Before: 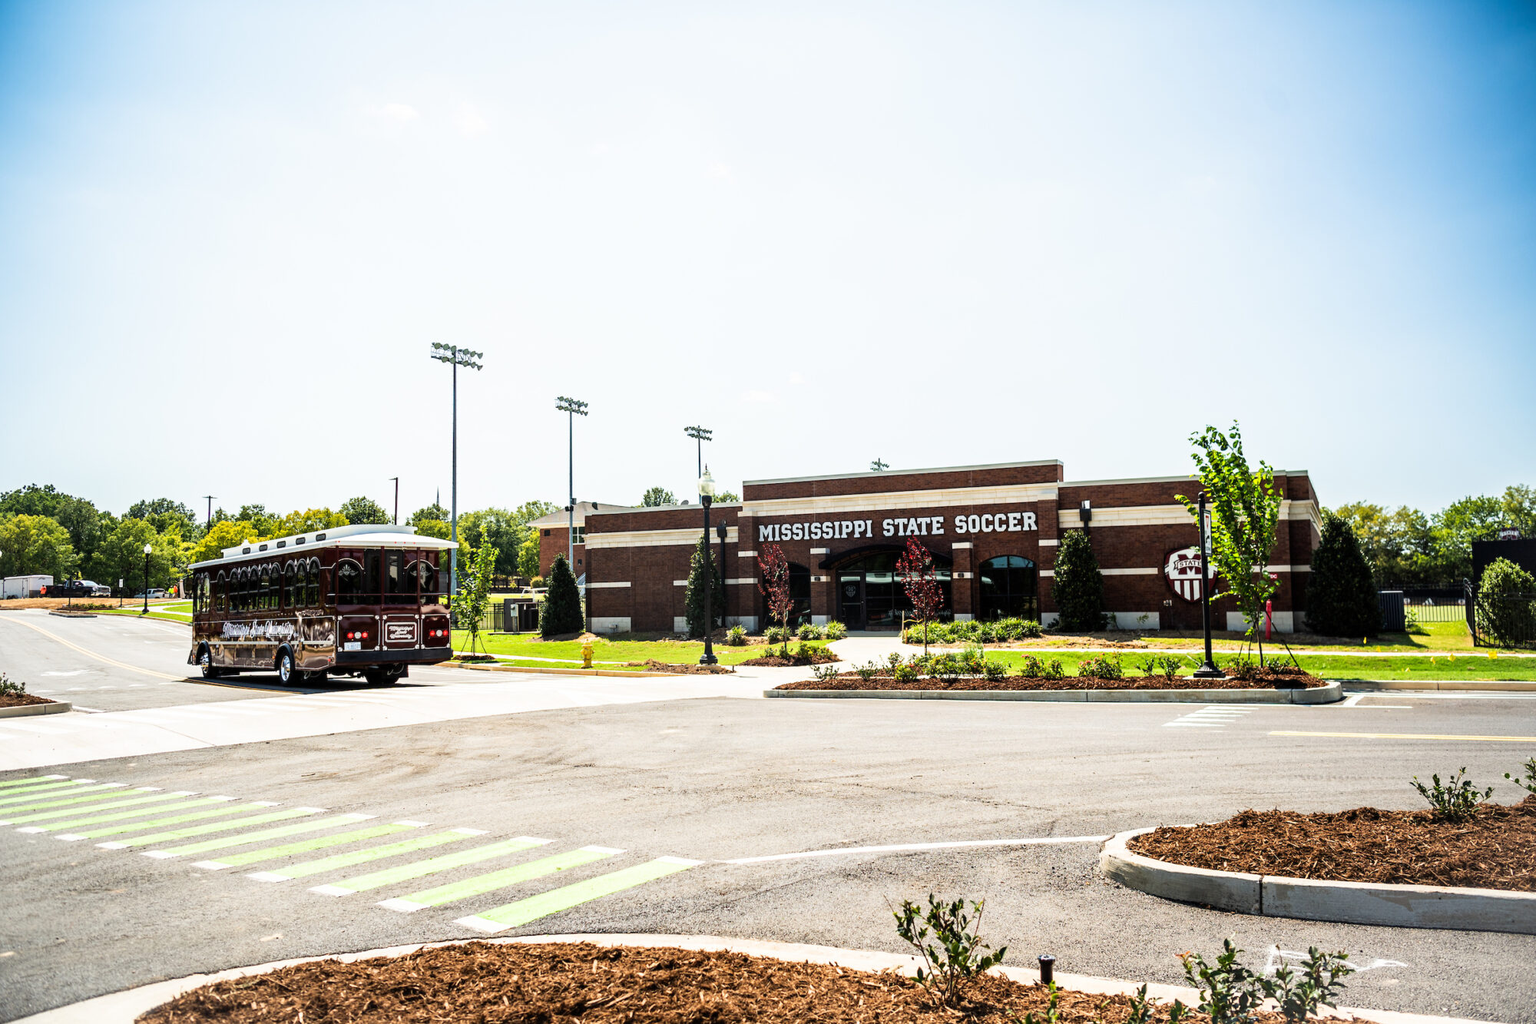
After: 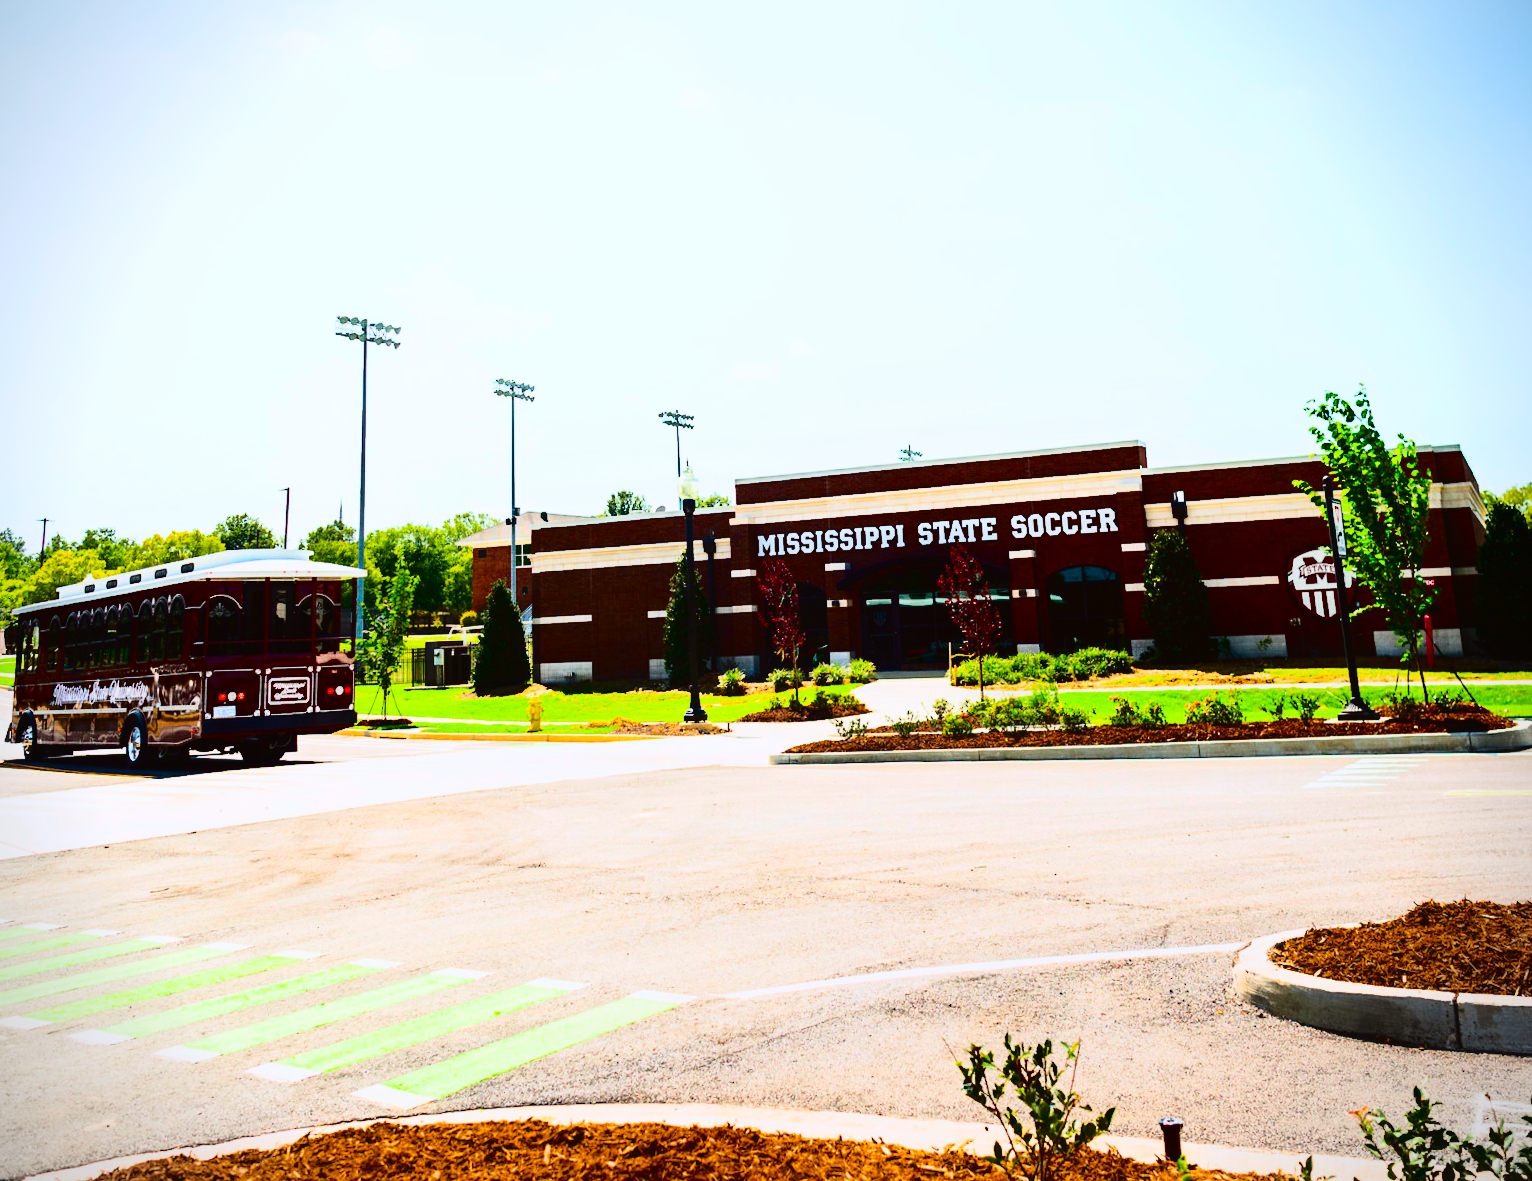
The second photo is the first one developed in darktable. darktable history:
contrast brightness saturation: contrast 0.21, brightness -0.11, saturation 0.21
tone curve: curves: ch0 [(0, 0.013) (0.117, 0.081) (0.257, 0.259) (0.408, 0.45) (0.611, 0.64) (0.81, 0.857) (1, 1)]; ch1 [(0, 0) (0.287, 0.198) (0.501, 0.506) (0.56, 0.584) (0.715, 0.741) (0.976, 0.992)]; ch2 [(0, 0) (0.369, 0.362) (0.5, 0.5) (0.537, 0.547) (0.59, 0.603) (0.681, 0.754) (1, 1)], color space Lab, independent channels, preserve colors none
rotate and perspective: rotation -1.68°, lens shift (vertical) -0.146, crop left 0.049, crop right 0.912, crop top 0.032, crop bottom 0.96
vignetting: fall-off start 91.19%
white balance: red 0.983, blue 1.036
crop: left 9.807%, top 6.259%, right 7.334%, bottom 2.177%
color balance rgb: linear chroma grading › global chroma 15%, perceptual saturation grading › global saturation 30%
contrast equalizer: octaves 7, y [[0.6 ×6], [0.55 ×6], [0 ×6], [0 ×6], [0 ×6]], mix -1
